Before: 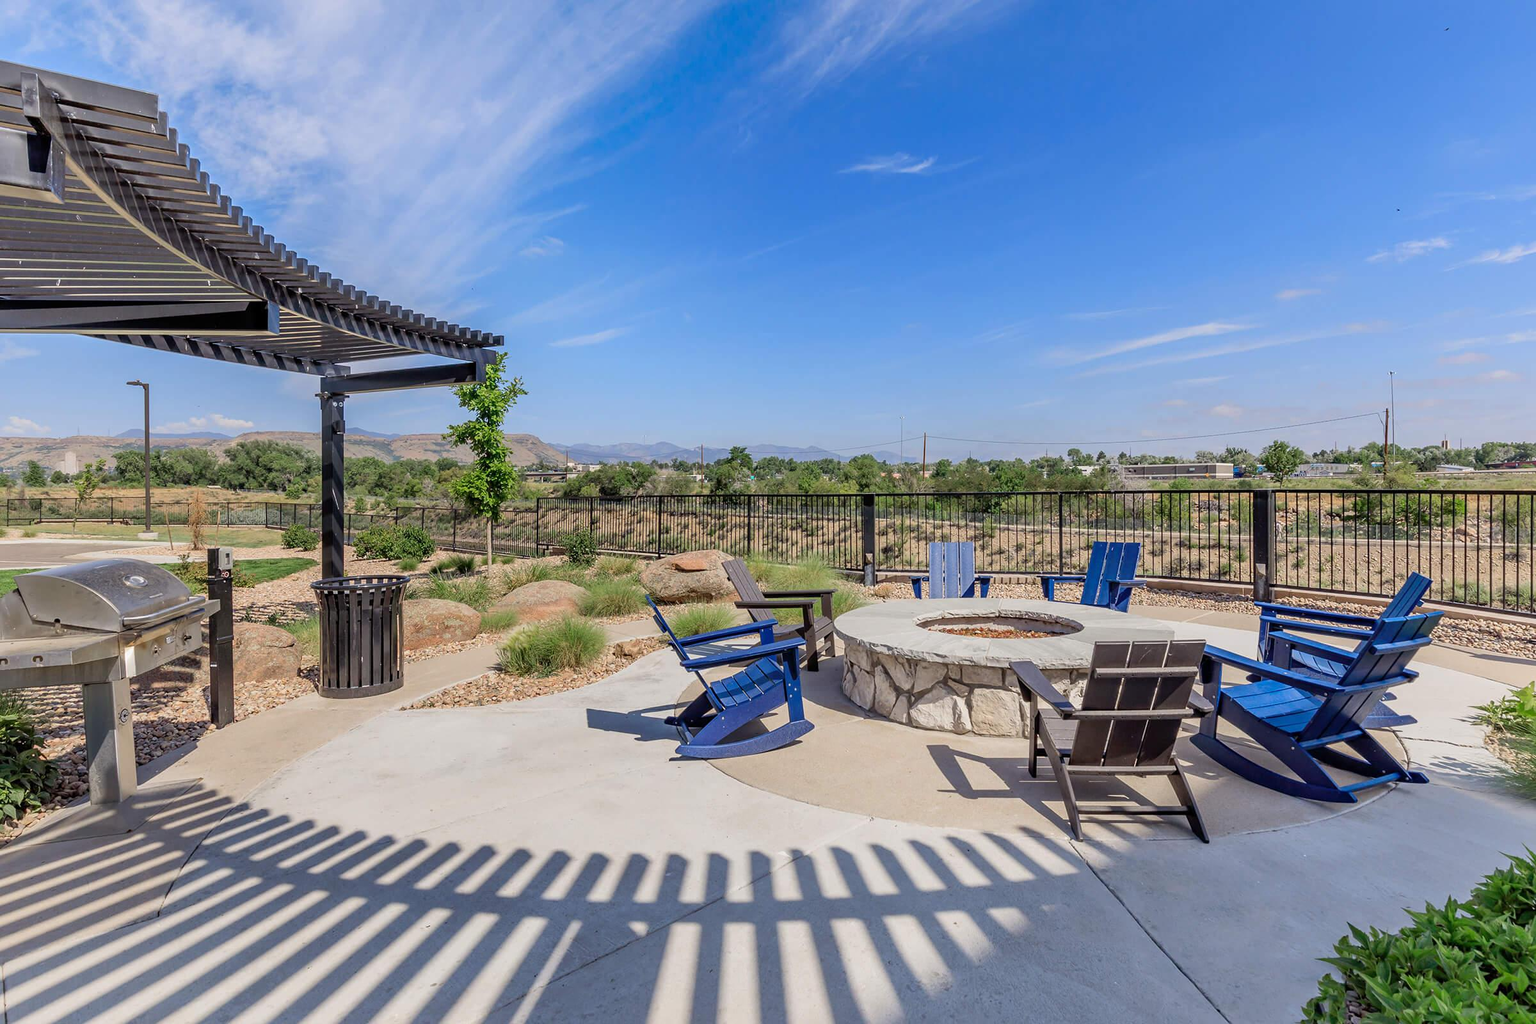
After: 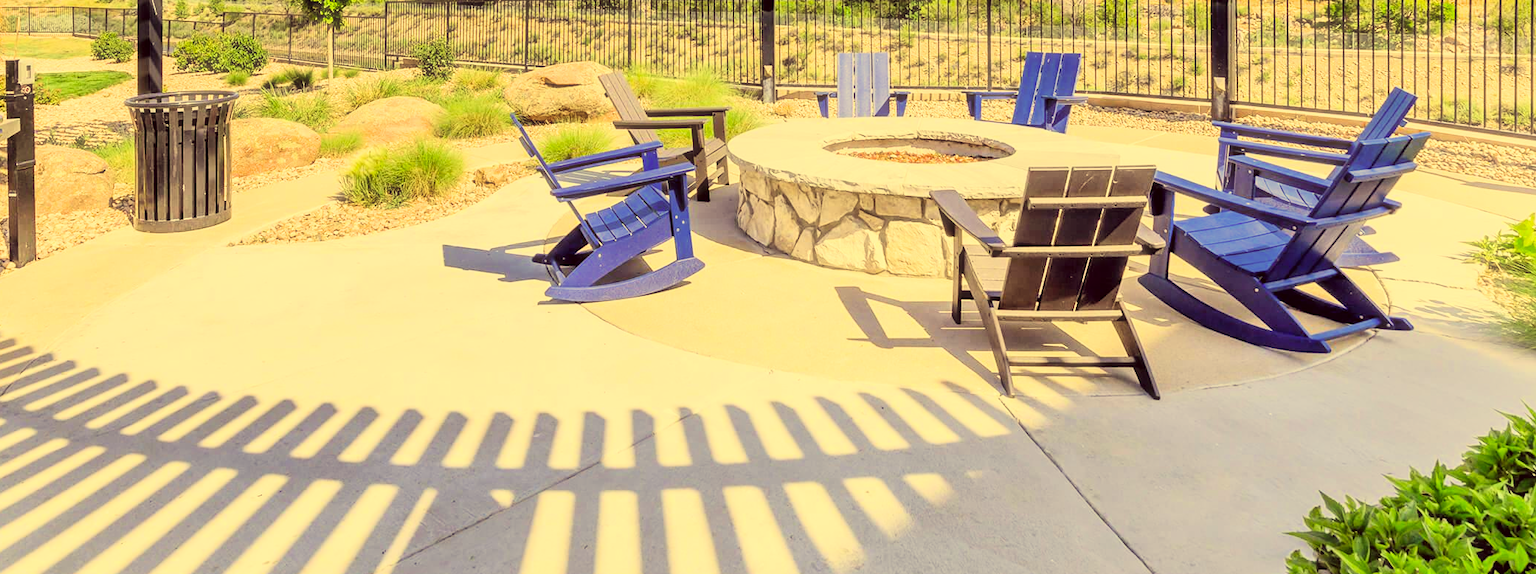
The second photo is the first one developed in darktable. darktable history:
crop and rotate: left 13.25%, top 48.542%, bottom 2.765%
exposure: black level correction 0, exposure 1.291 EV, compensate exposure bias true, compensate highlight preservation false
tone equalizer: -8 EV -0.426 EV, -7 EV -0.407 EV, -6 EV -0.339 EV, -5 EV -0.193 EV, -3 EV 0.213 EV, -2 EV 0.358 EV, -1 EV 0.375 EV, +0 EV 0.447 EV
color correction: highlights a* -0.488, highlights b* 39.61, shadows a* 9.47, shadows b* -0.32
contrast brightness saturation: brightness -0.095
filmic rgb: middle gray luminance 29.18%, black relative exposure -10.32 EV, white relative exposure 5.51 EV, target black luminance 0%, hardness 3.92, latitude 1.46%, contrast 1.123, highlights saturation mix 4.39%, shadows ↔ highlights balance 15.08%, color science v6 (2022)
haze removal: strength -0.109, compatibility mode true, adaptive false
